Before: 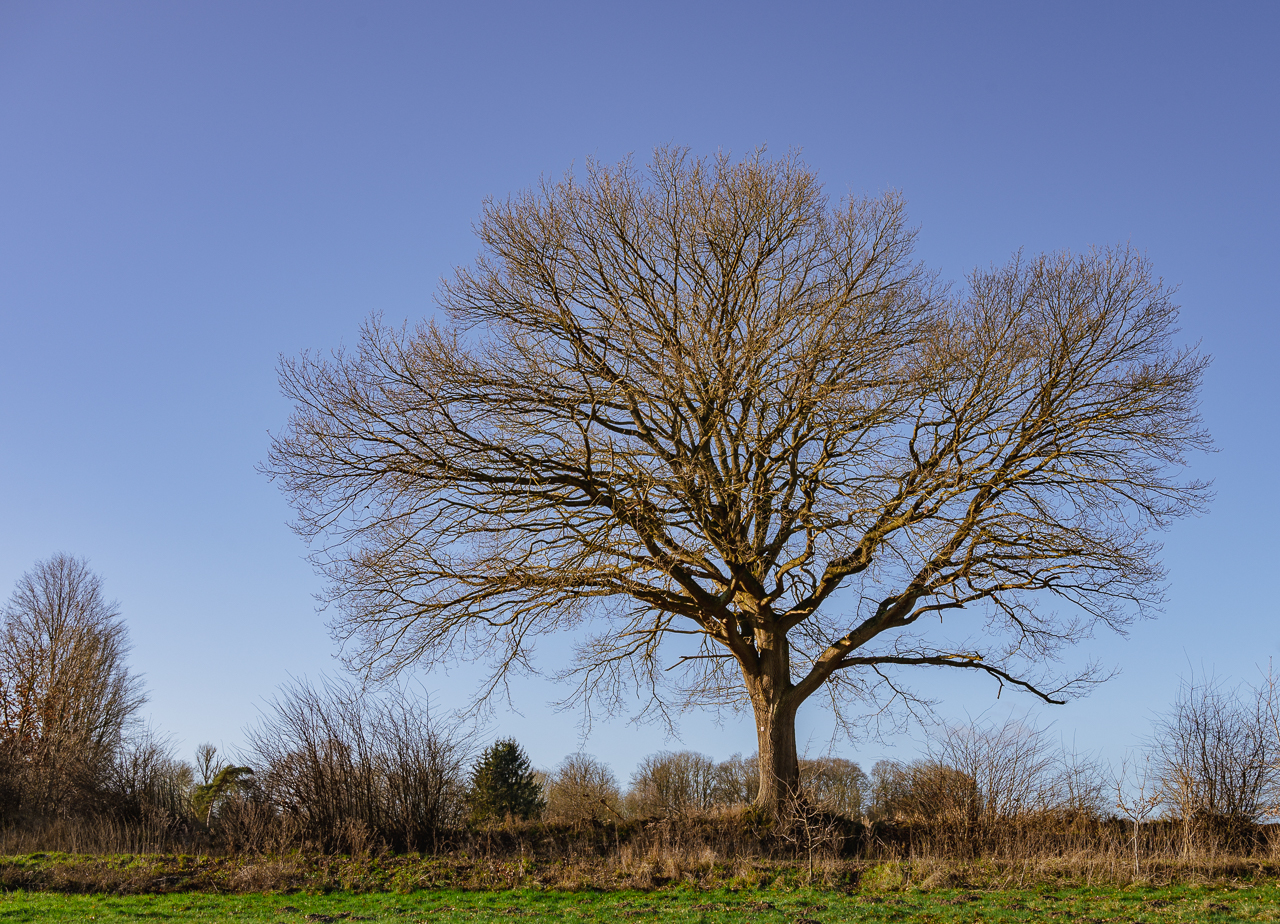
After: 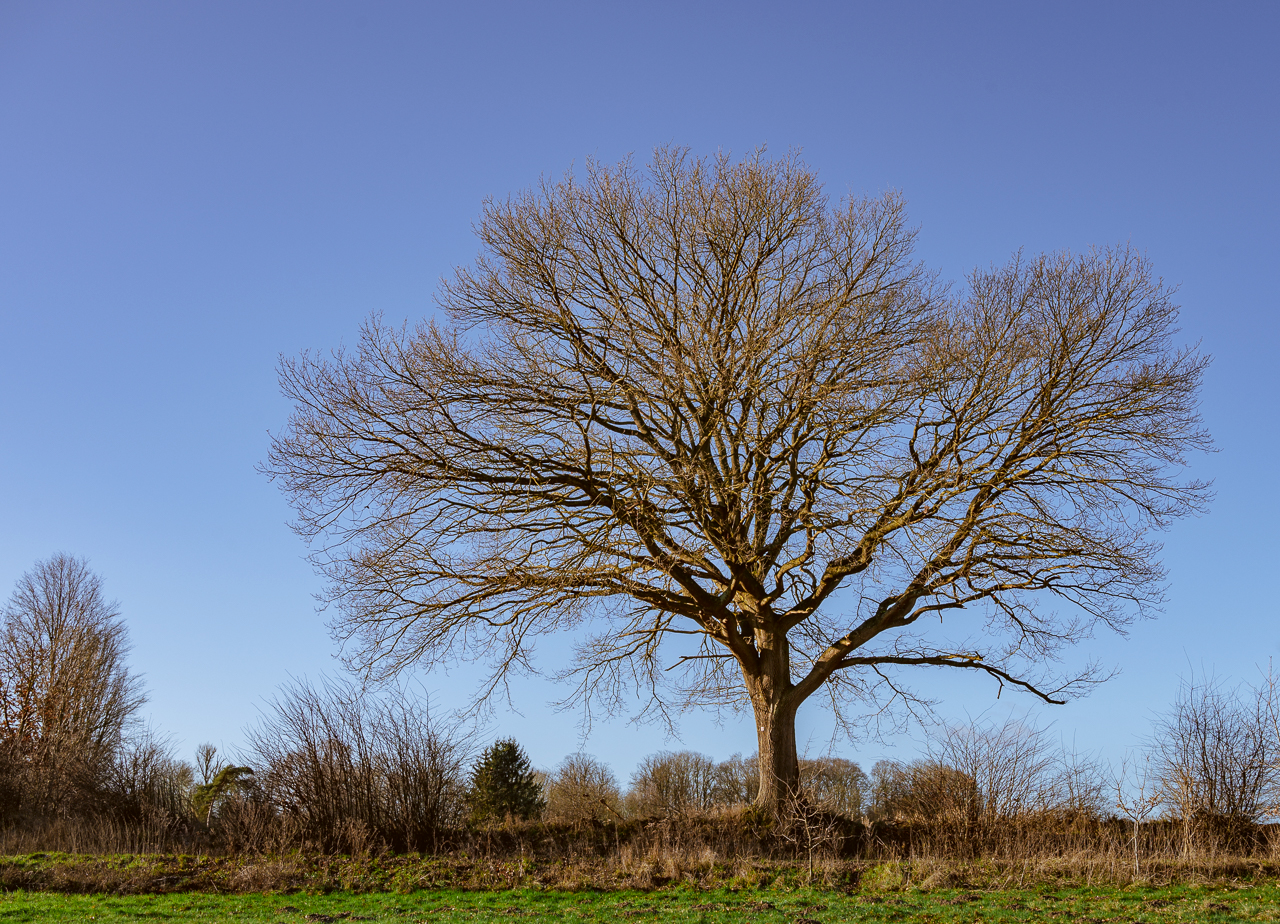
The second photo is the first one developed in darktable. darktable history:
color correction: highlights a* -3.28, highlights b* -6.24, shadows a* 3.1, shadows b* 5.19
levels: levels [0, 0.476, 0.951]
exposure: exposure -0.153 EV, compensate highlight preservation false
